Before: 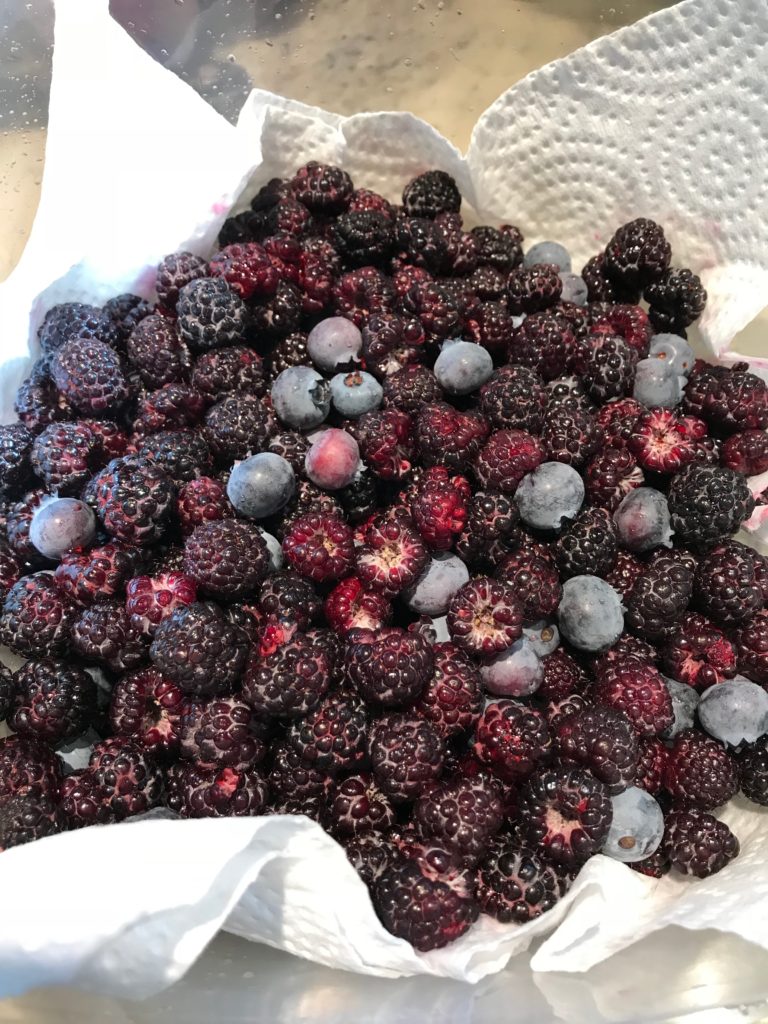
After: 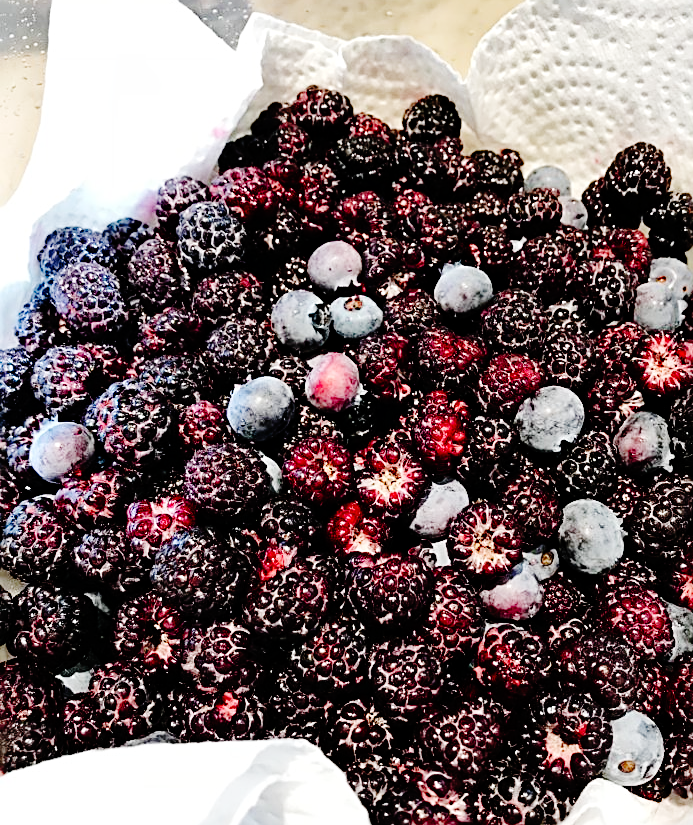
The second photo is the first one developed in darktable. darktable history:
haze removal: compatibility mode true, adaptive false
base curve: curves: ch0 [(0, 0) (0.036, 0.01) (0.123, 0.254) (0.258, 0.504) (0.507, 0.748) (1, 1)], preserve colors none
contrast equalizer: octaves 7, y [[0.6 ×6], [0.55 ×6], [0 ×6], [0 ×6], [0 ×6]], mix 0.15
sharpen: radius 2.531, amount 0.628
crop: top 7.49%, right 9.717%, bottom 11.943%
